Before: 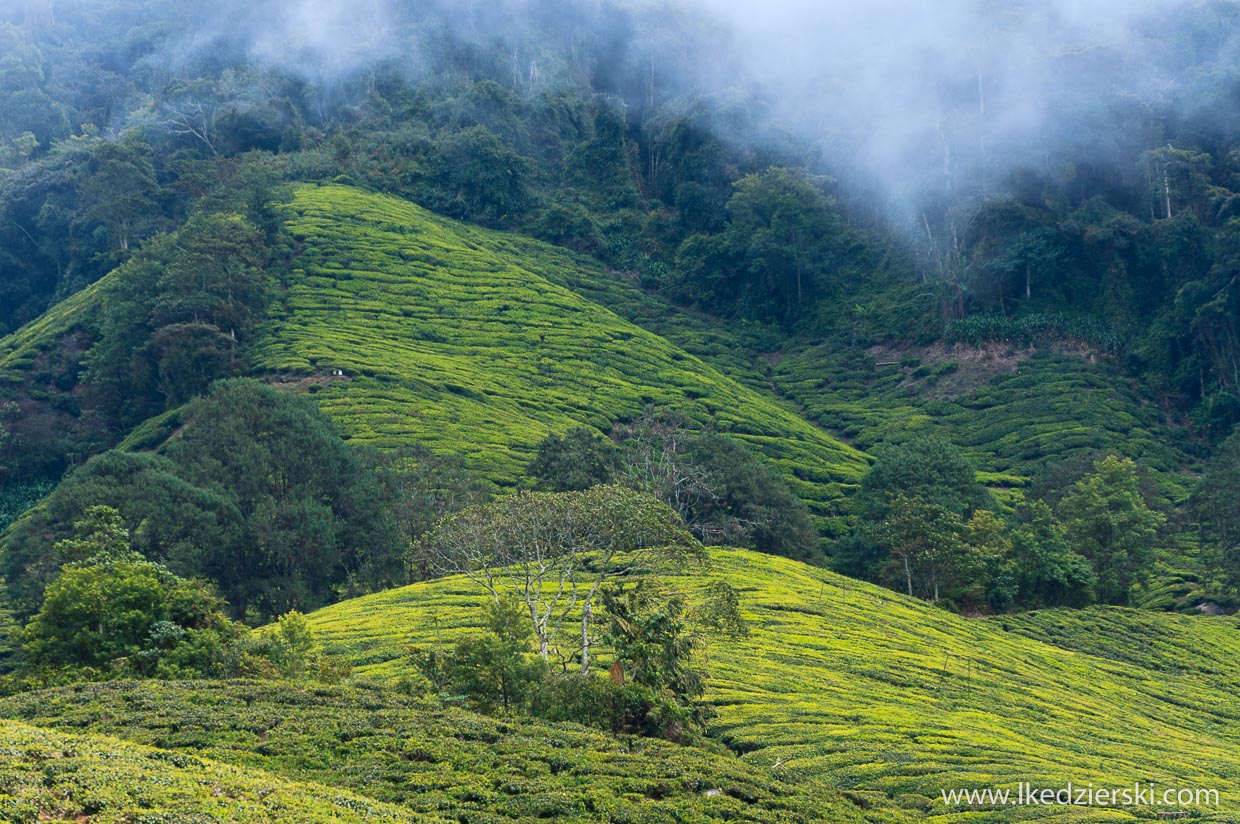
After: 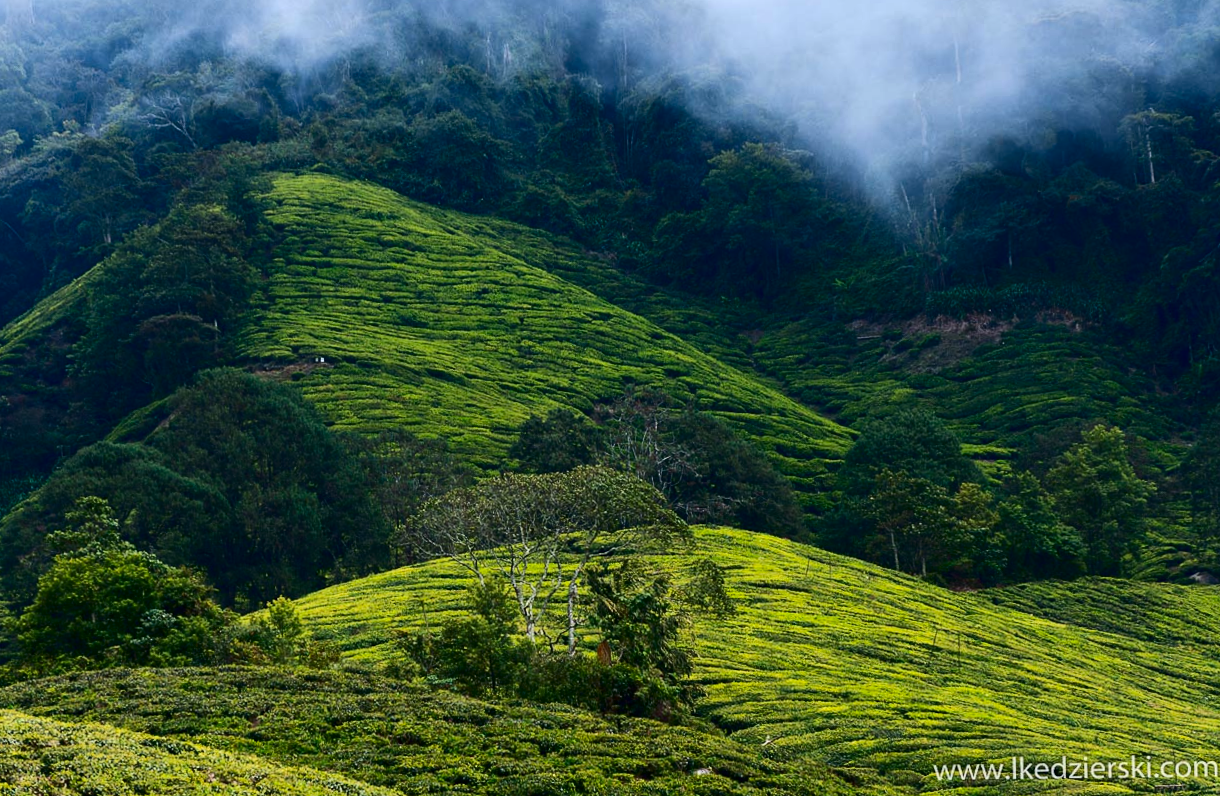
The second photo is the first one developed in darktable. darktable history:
contrast brightness saturation: contrast 0.19, brightness -0.24, saturation 0.11
rotate and perspective: rotation -1.32°, lens shift (horizontal) -0.031, crop left 0.015, crop right 0.985, crop top 0.047, crop bottom 0.982
